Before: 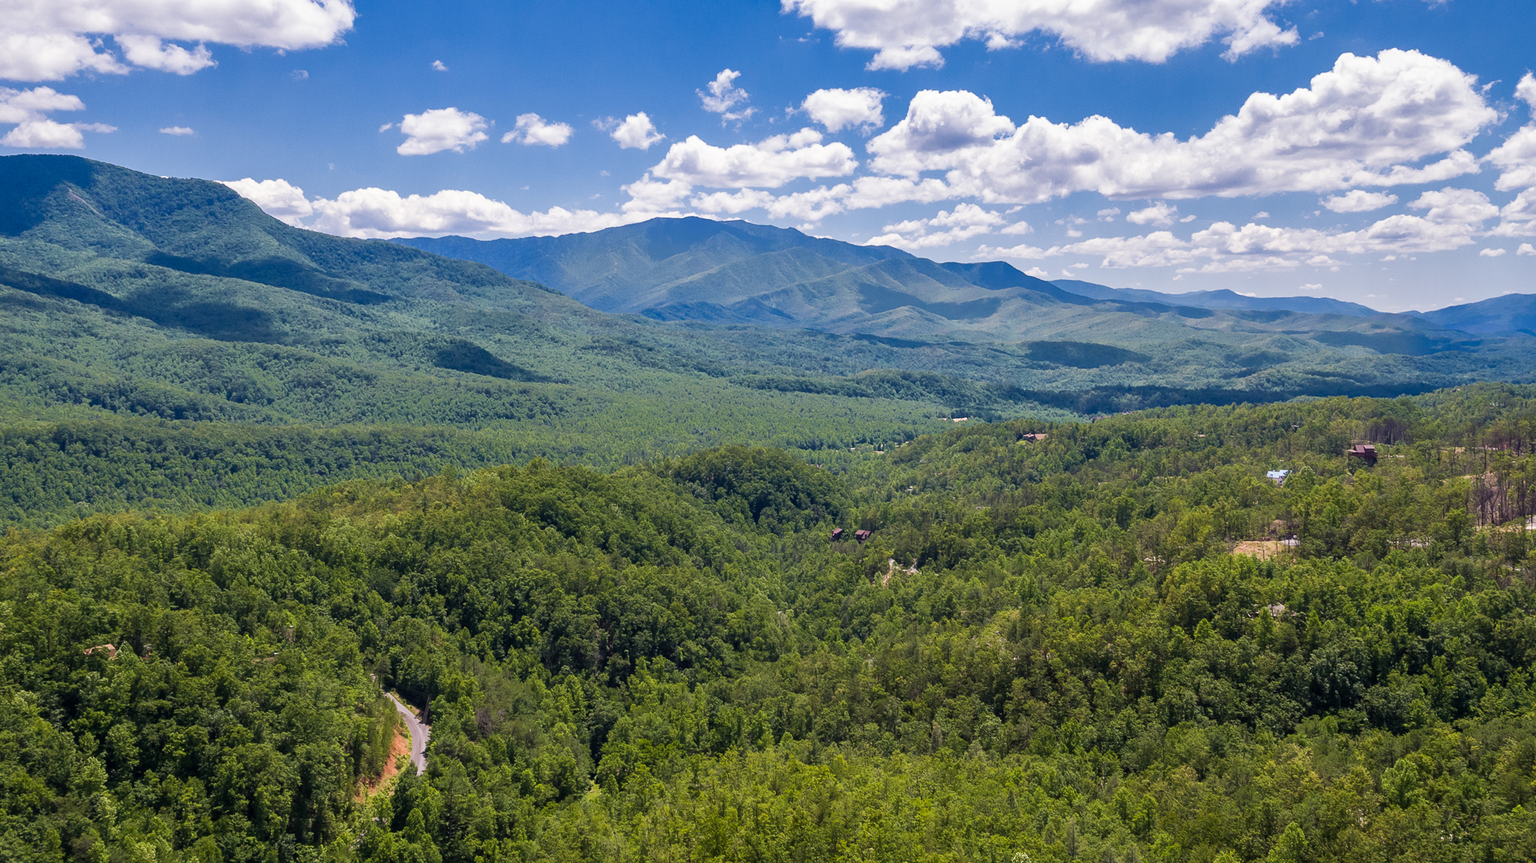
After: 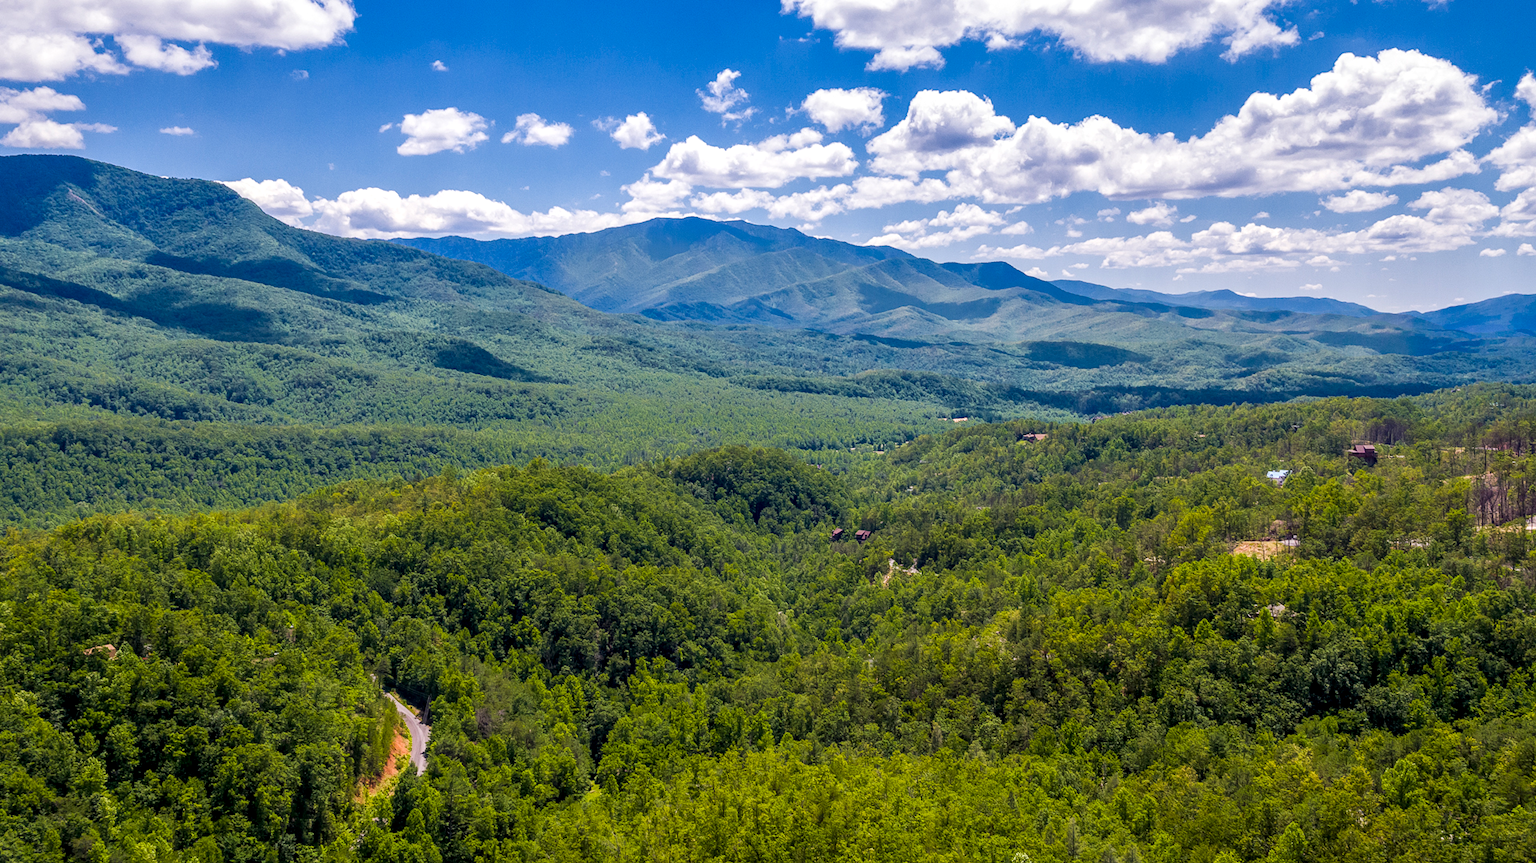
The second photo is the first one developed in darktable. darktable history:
exposure: black level correction 0.001, exposure 0.017 EV, compensate exposure bias true, compensate highlight preservation false
color balance rgb: perceptual saturation grading › global saturation 25.906%
local contrast: on, module defaults
